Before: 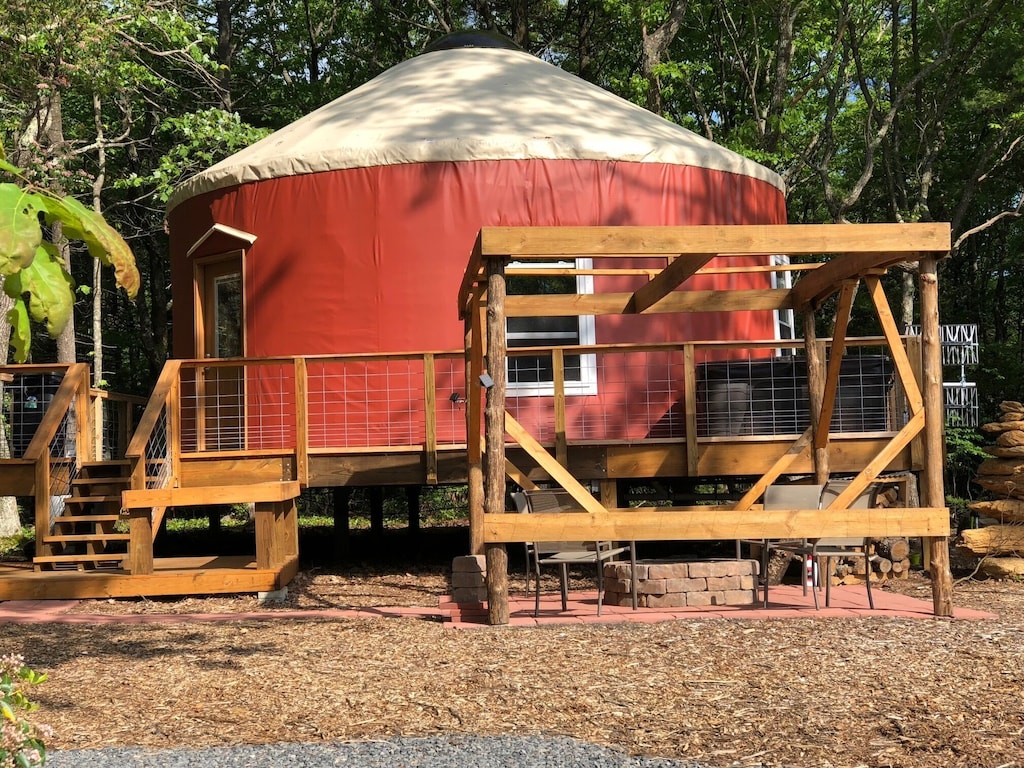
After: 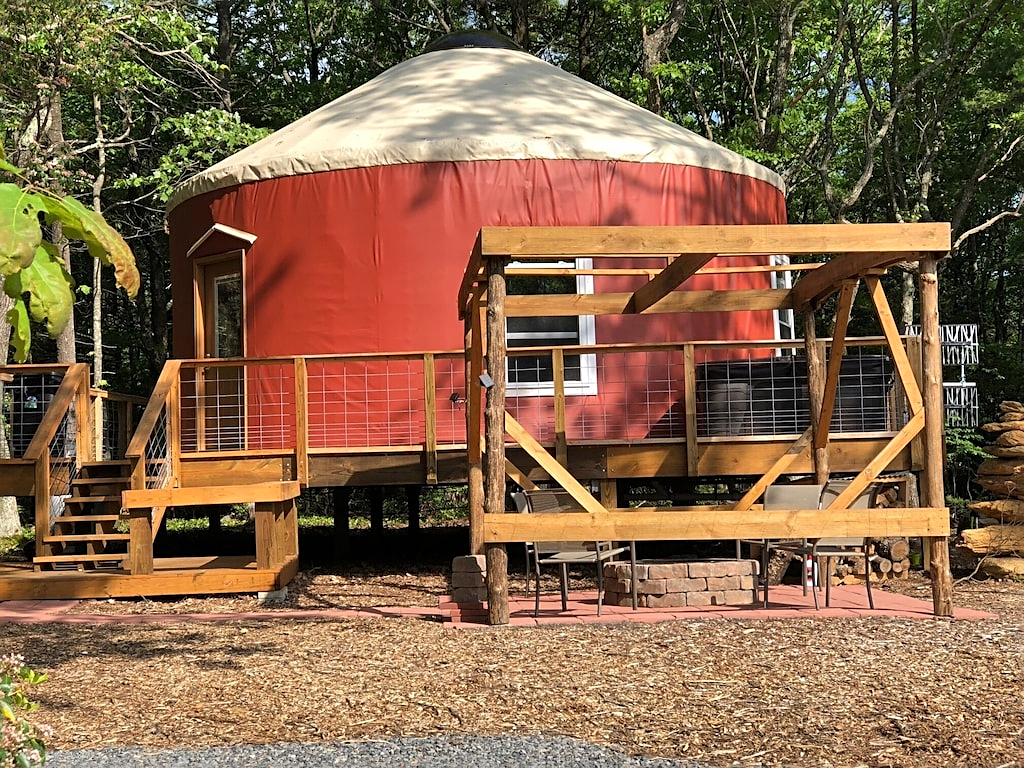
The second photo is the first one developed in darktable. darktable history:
sharpen: radius 1.967
shadows and highlights: white point adjustment 0.05, highlights color adjustment 55.9%, soften with gaussian
